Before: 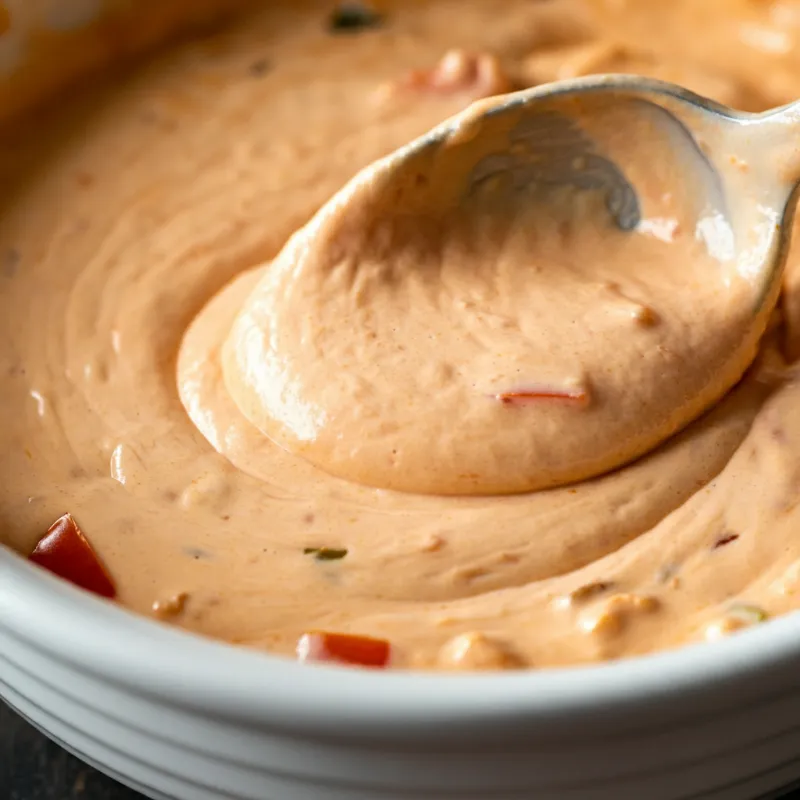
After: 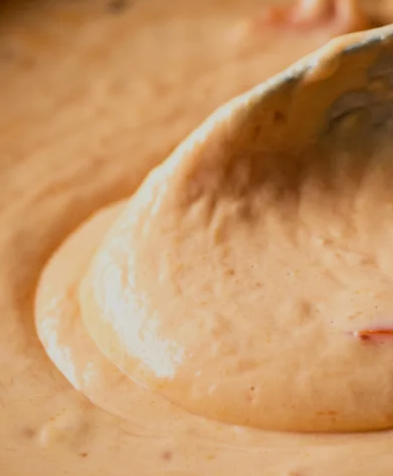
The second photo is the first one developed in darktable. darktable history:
crop: left 17.794%, top 7.921%, right 33.046%, bottom 32.29%
filmic rgb: black relative exposure -7.65 EV, white relative exposure 4.56 EV, hardness 3.61, color science v6 (2022)
